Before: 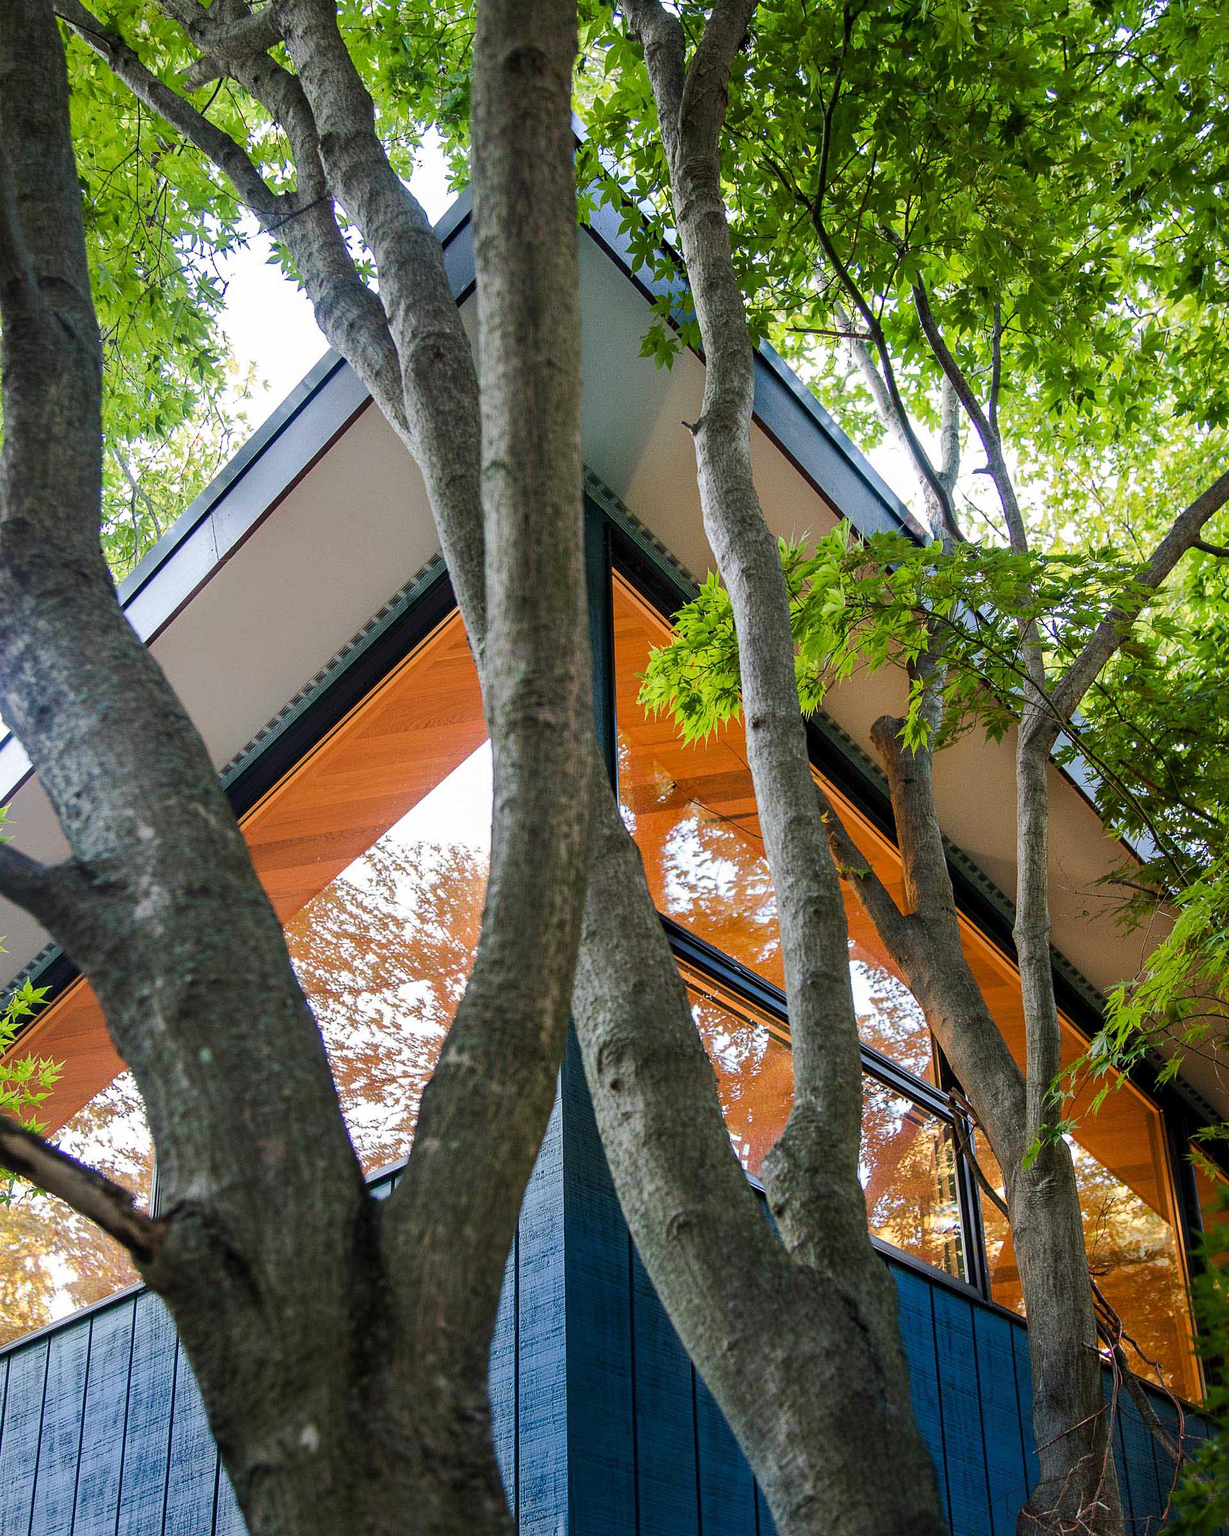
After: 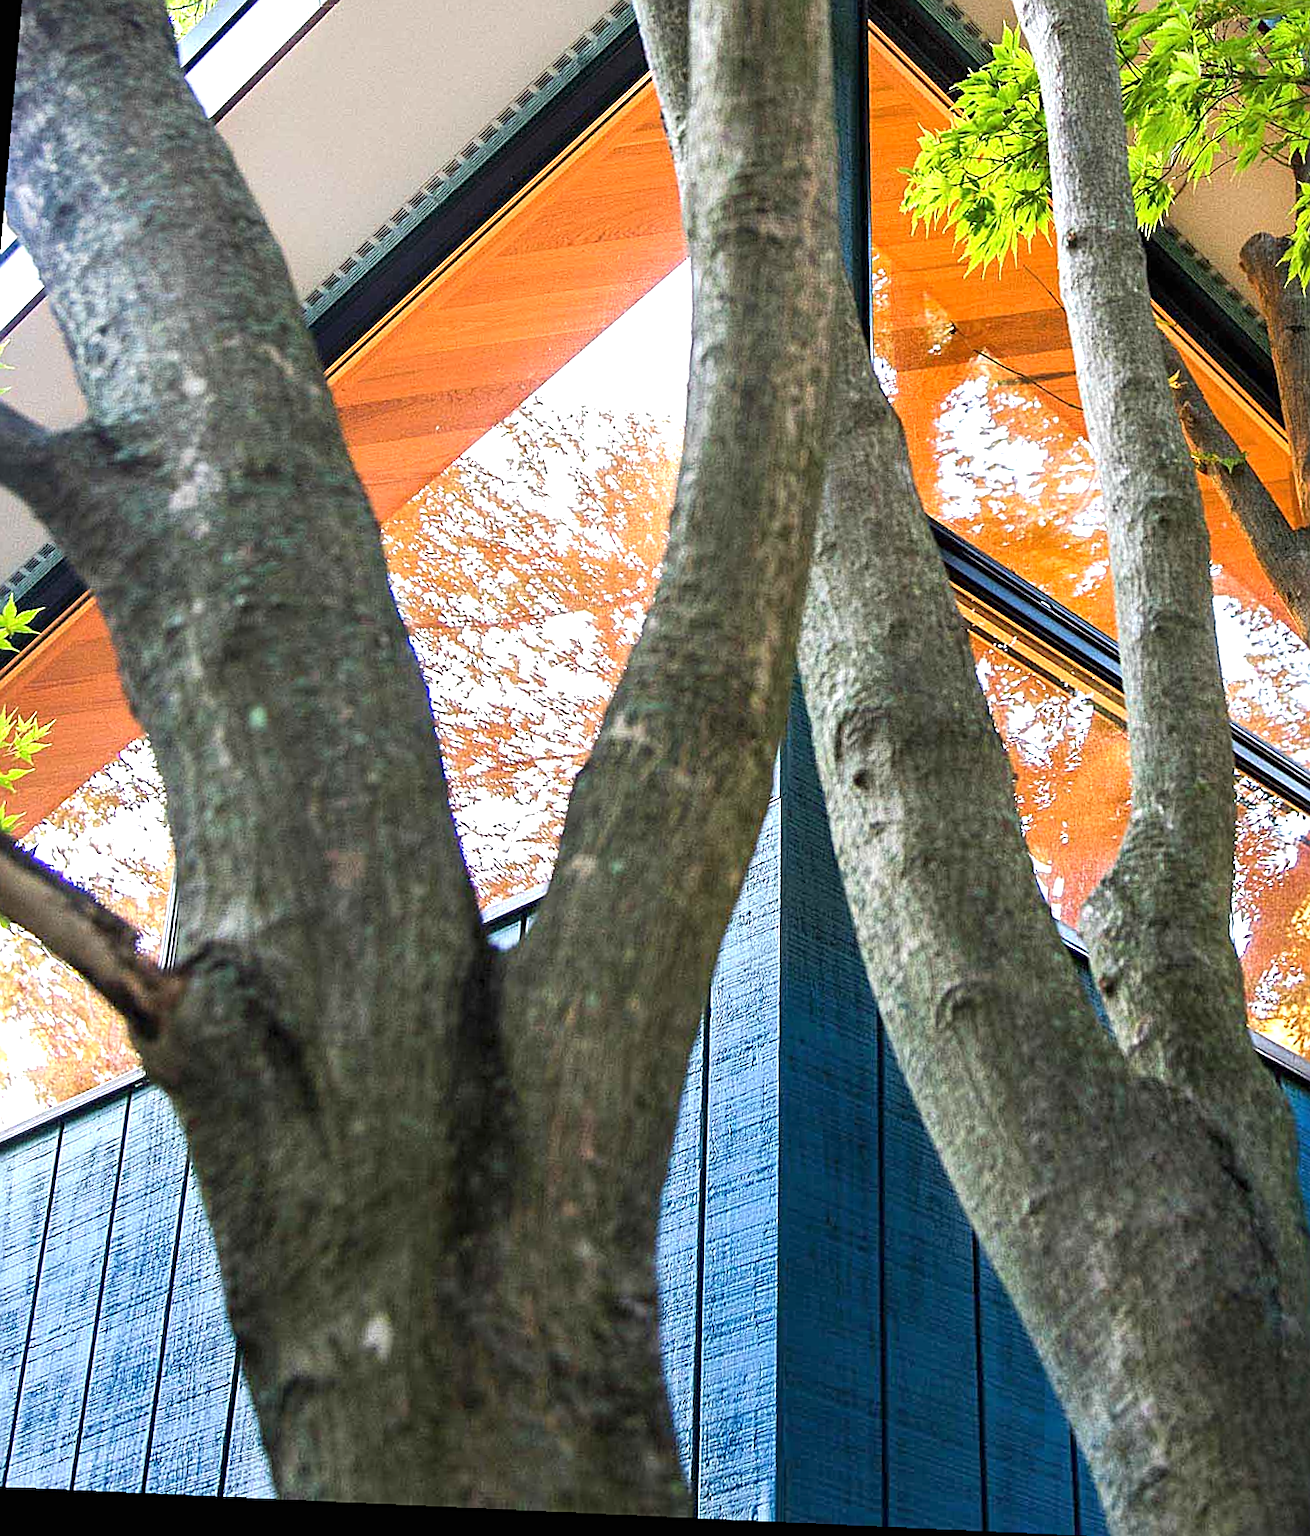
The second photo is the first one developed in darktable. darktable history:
rotate and perspective: rotation 0.128°, lens shift (vertical) -0.181, lens shift (horizontal) -0.044, shear 0.001, automatic cropping off
exposure: black level correction 0, exposure 1 EV, compensate exposure bias true, compensate highlight preservation false
sharpen: on, module defaults
crop and rotate: angle -0.82°, left 3.85%, top 31.828%, right 27.992%
